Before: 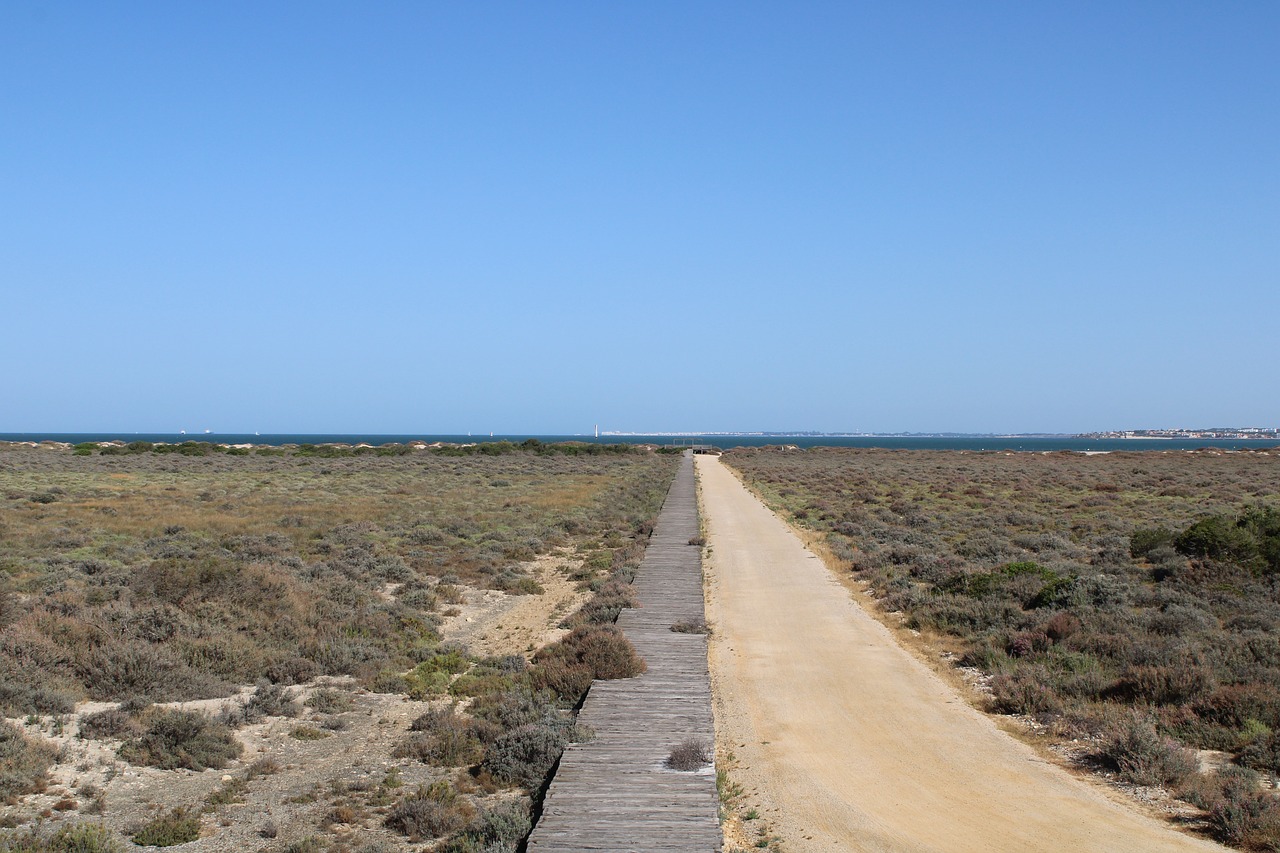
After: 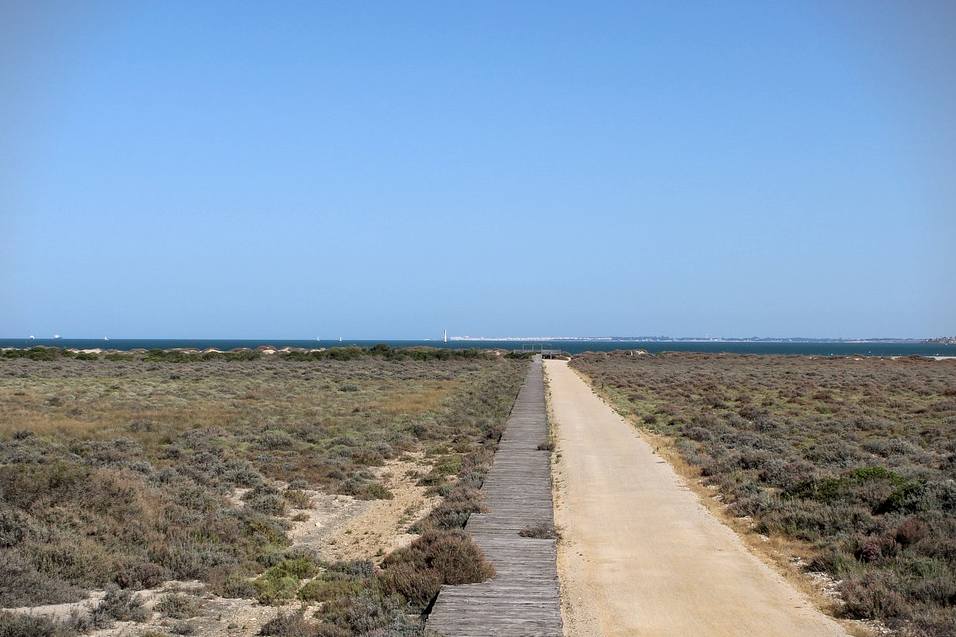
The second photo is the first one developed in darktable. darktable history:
crop and rotate: left 11.831%, top 11.346%, right 13.429%, bottom 13.899%
local contrast: on, module defaults
vignetting: fall-off start 92.6%, brightness -0.52, saturation -0.51, center (-0.012, 0)
